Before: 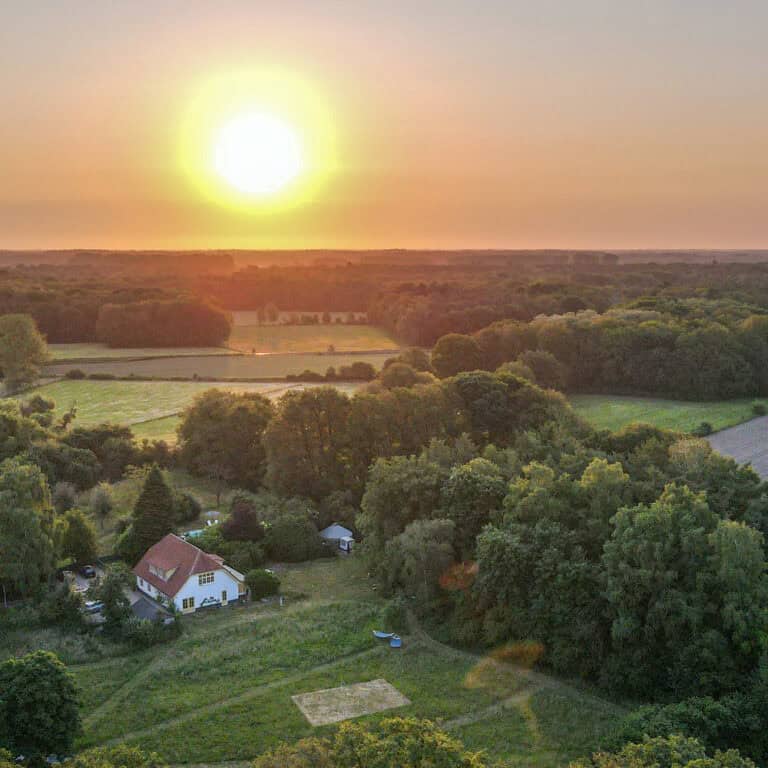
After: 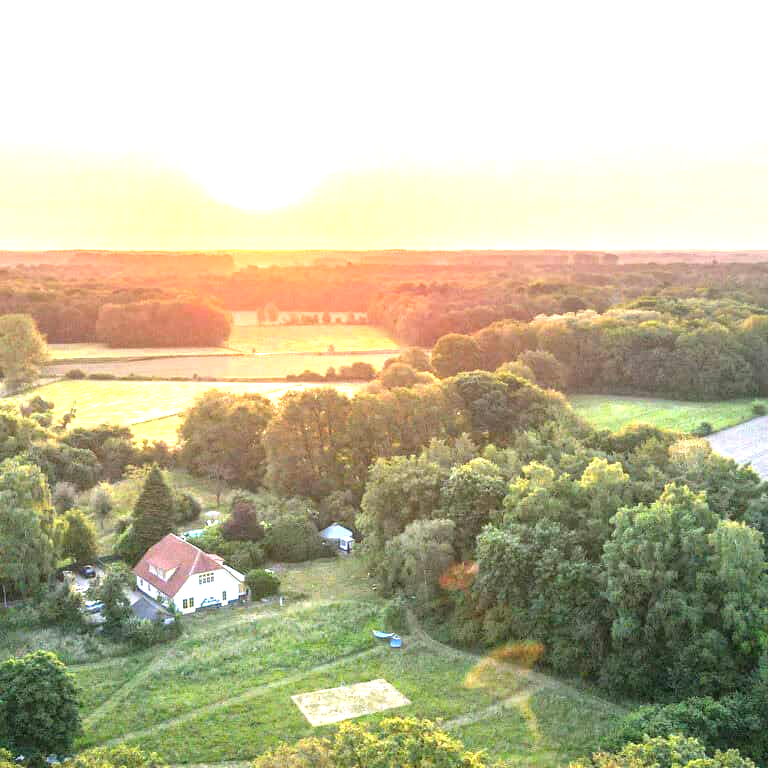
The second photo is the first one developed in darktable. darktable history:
exposure: exposure 1.993 EV, compensate highlight preservation false
tone equalizer: edges refinement/feathering 500, mask exposure compensation -1.57 EV, preserve details guided filter
